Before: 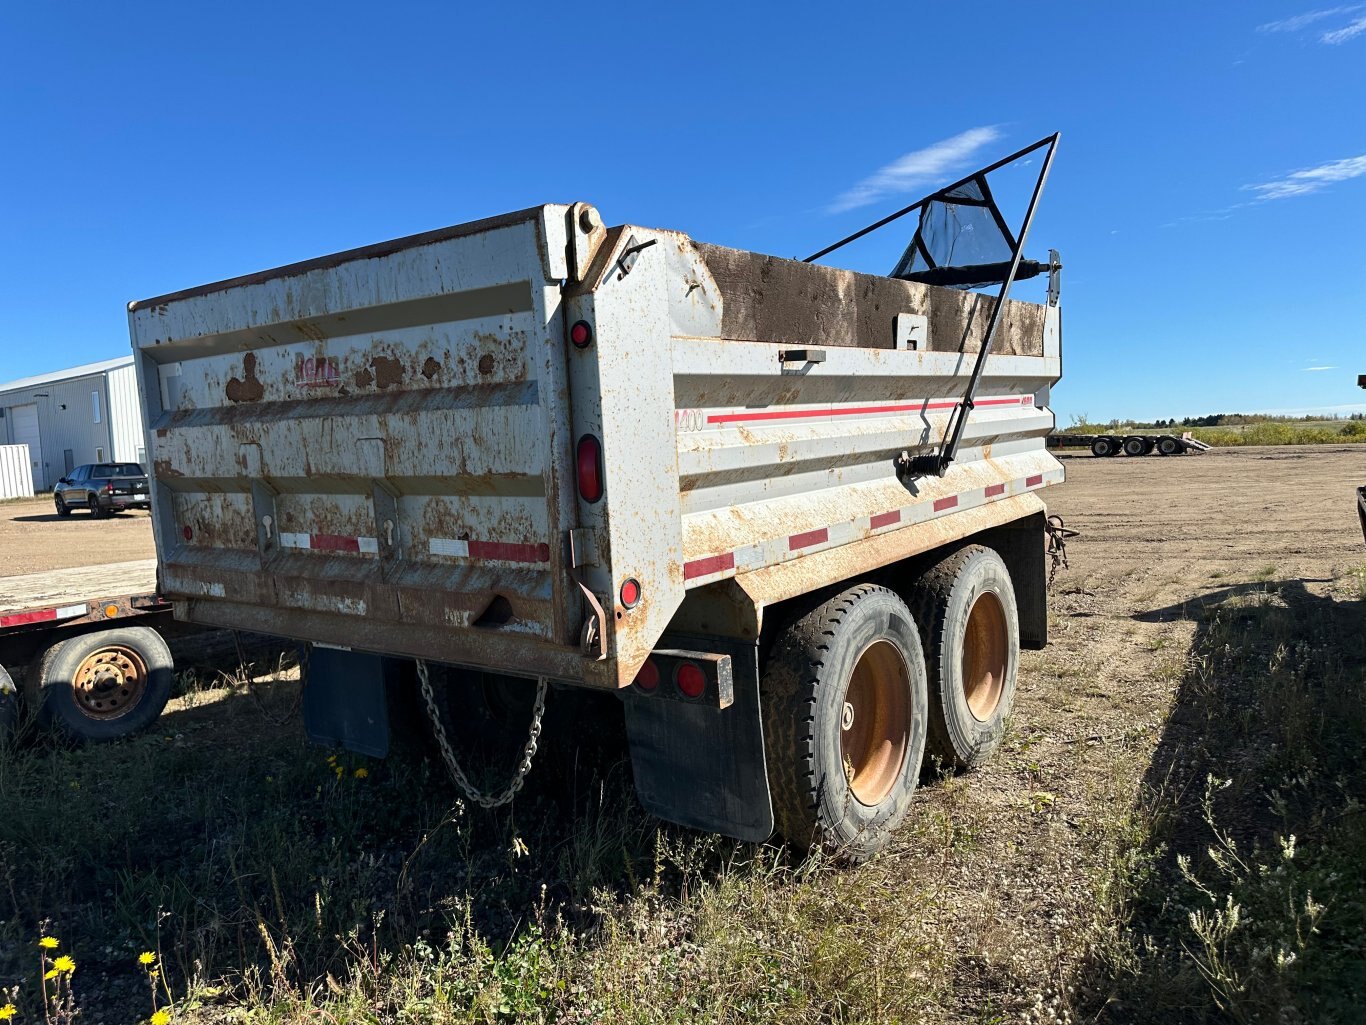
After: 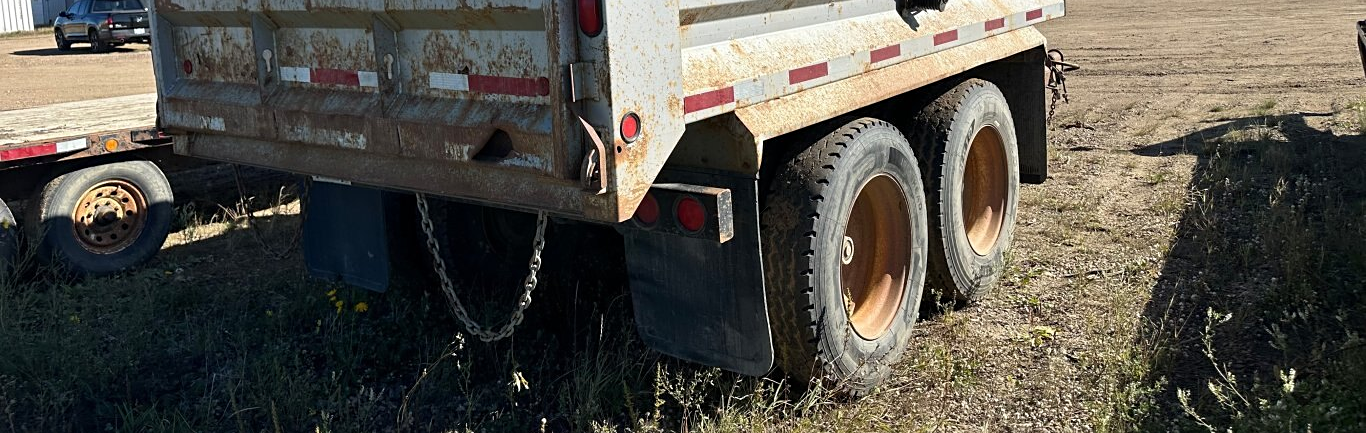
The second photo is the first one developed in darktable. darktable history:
sharpen: amount 0.205
crop: top 45.547%, bottom 12.139%
